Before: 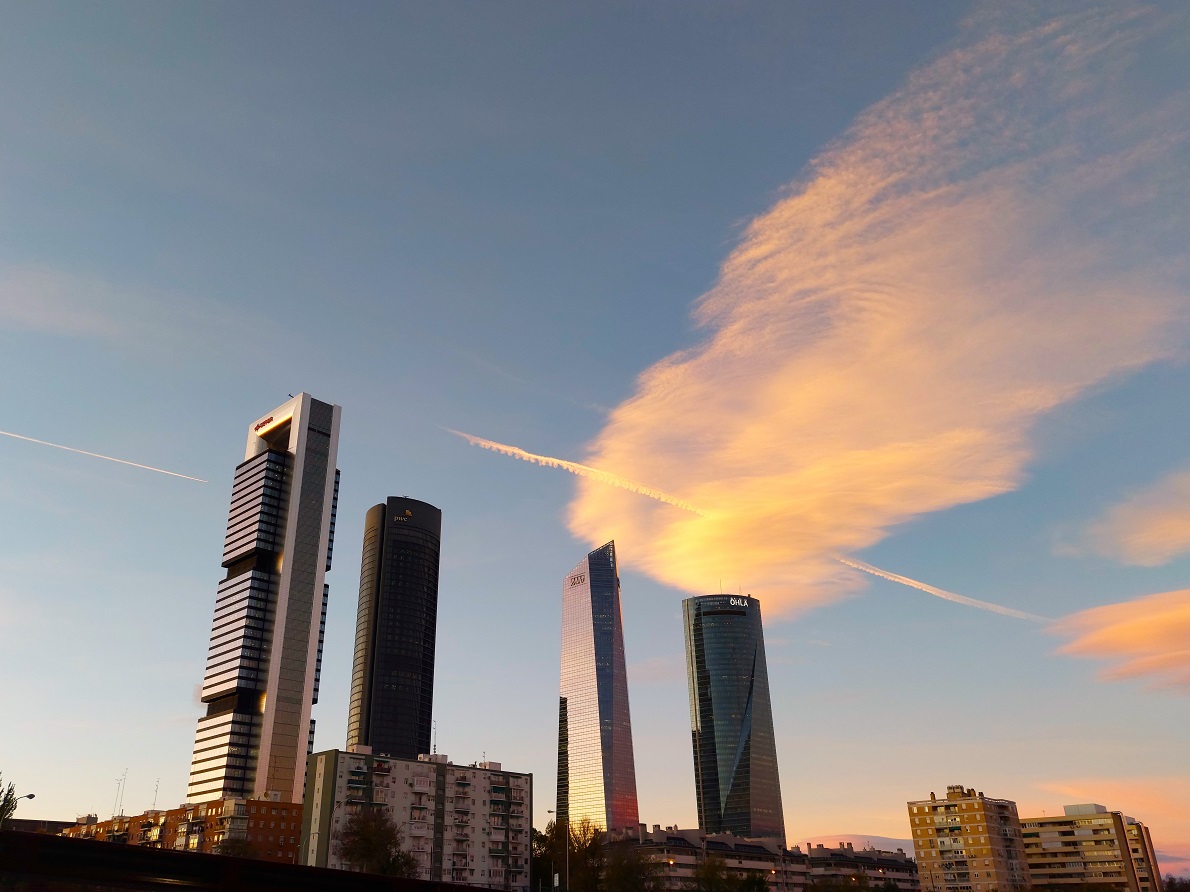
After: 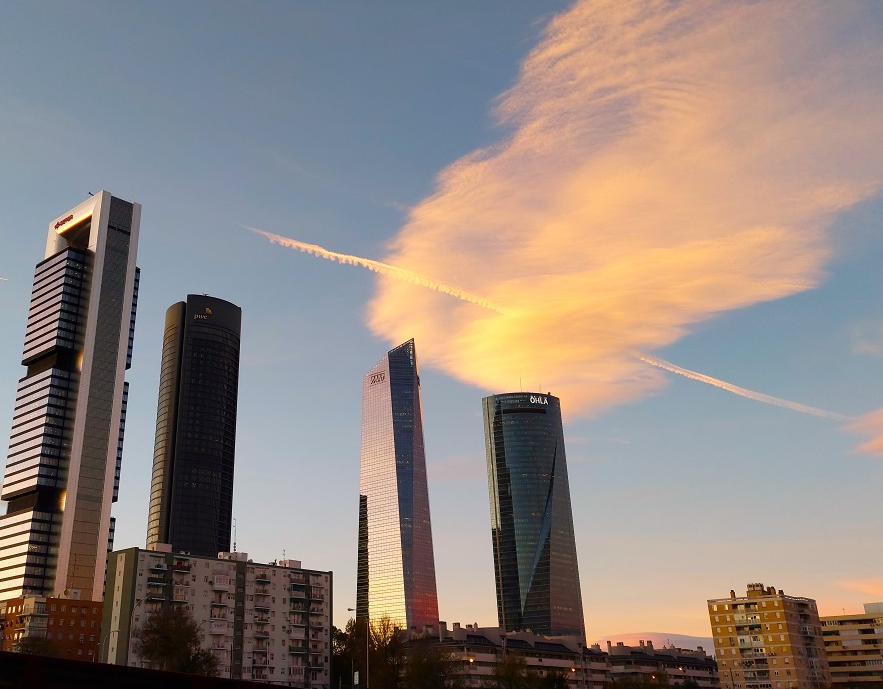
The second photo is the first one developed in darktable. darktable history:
crop: left 16.869%, top 22.728%, right 8.918%
